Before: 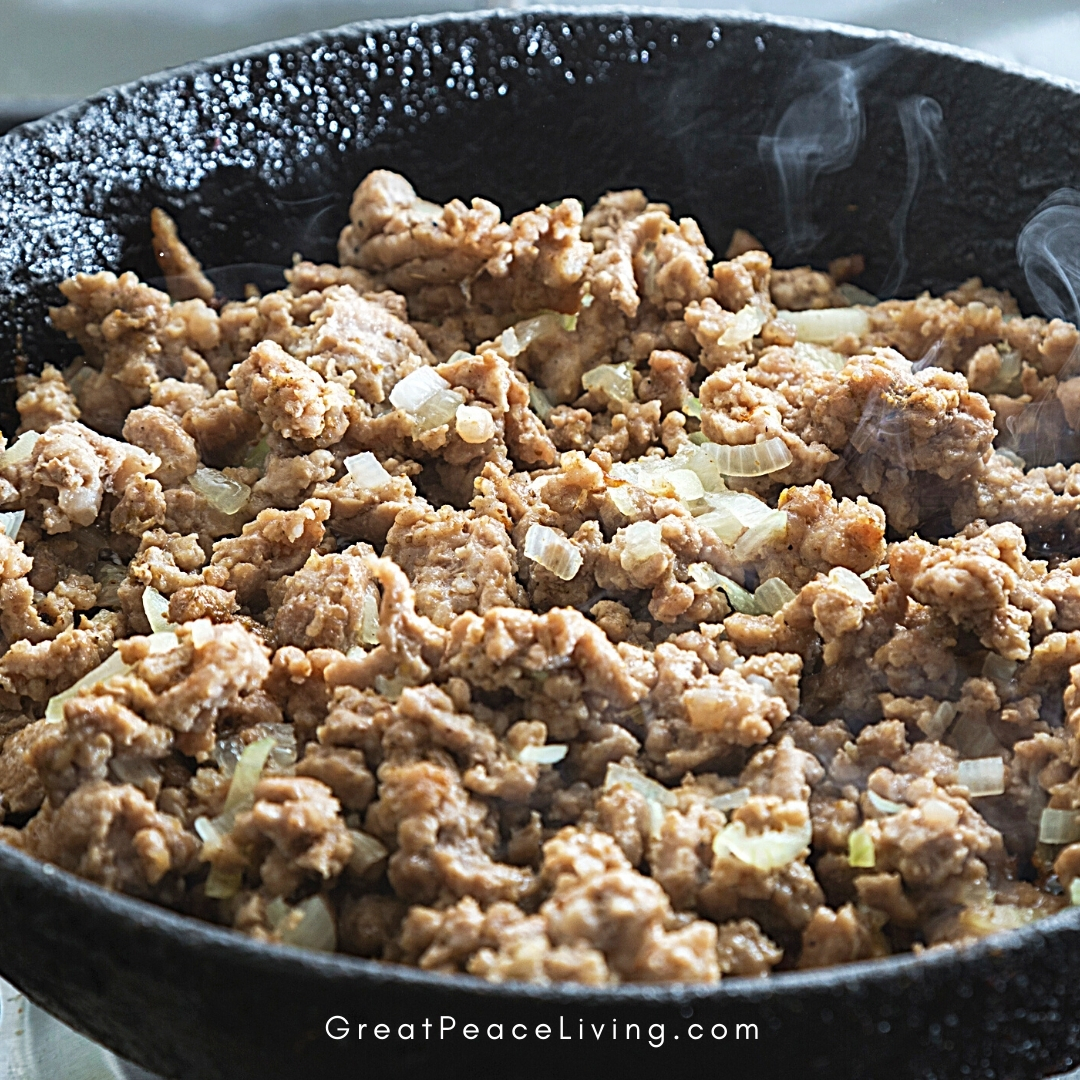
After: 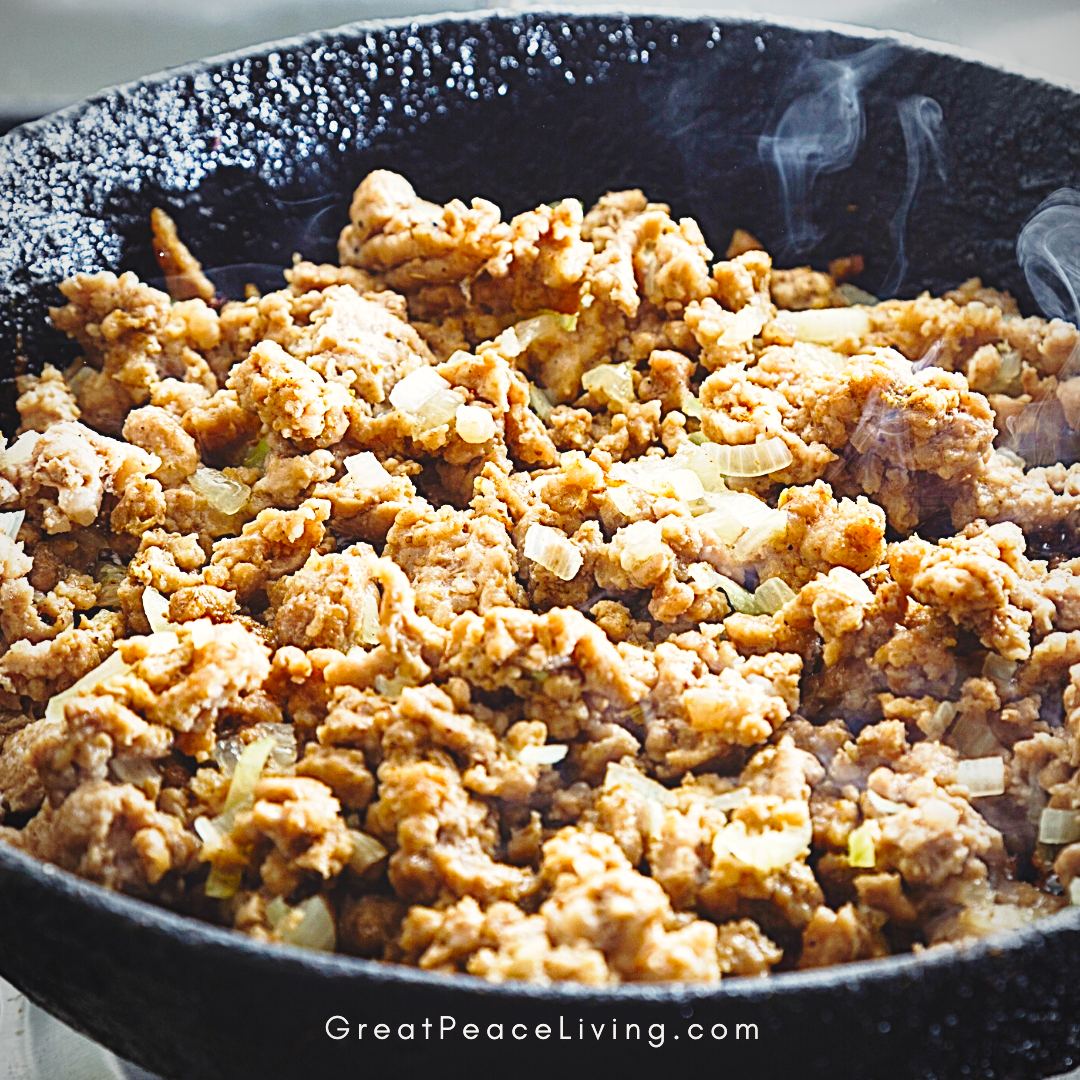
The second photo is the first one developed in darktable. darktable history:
vignetting: fall-off radius 60.92%
color balance rgb: shadows lift › chroma 3%, shadows lift › hue 280.8°, power › hue 330°, highlights gain › chroma 3%, highlights gain › hue 75.6°, global offset › luminance 0.7%, perceptual saturation grading › global saturation 20%, perceptual saturation grading › highlights -25%, perceptual saturation grading › shadows 50%, global vibrance 20.33%
base curve: curves: ch0 [(0, 0) (0.028, 0.03) (0.121, 0.232) (0.46, 0.748) (0.859, 0.968) (1, 1)], preserve colors none
